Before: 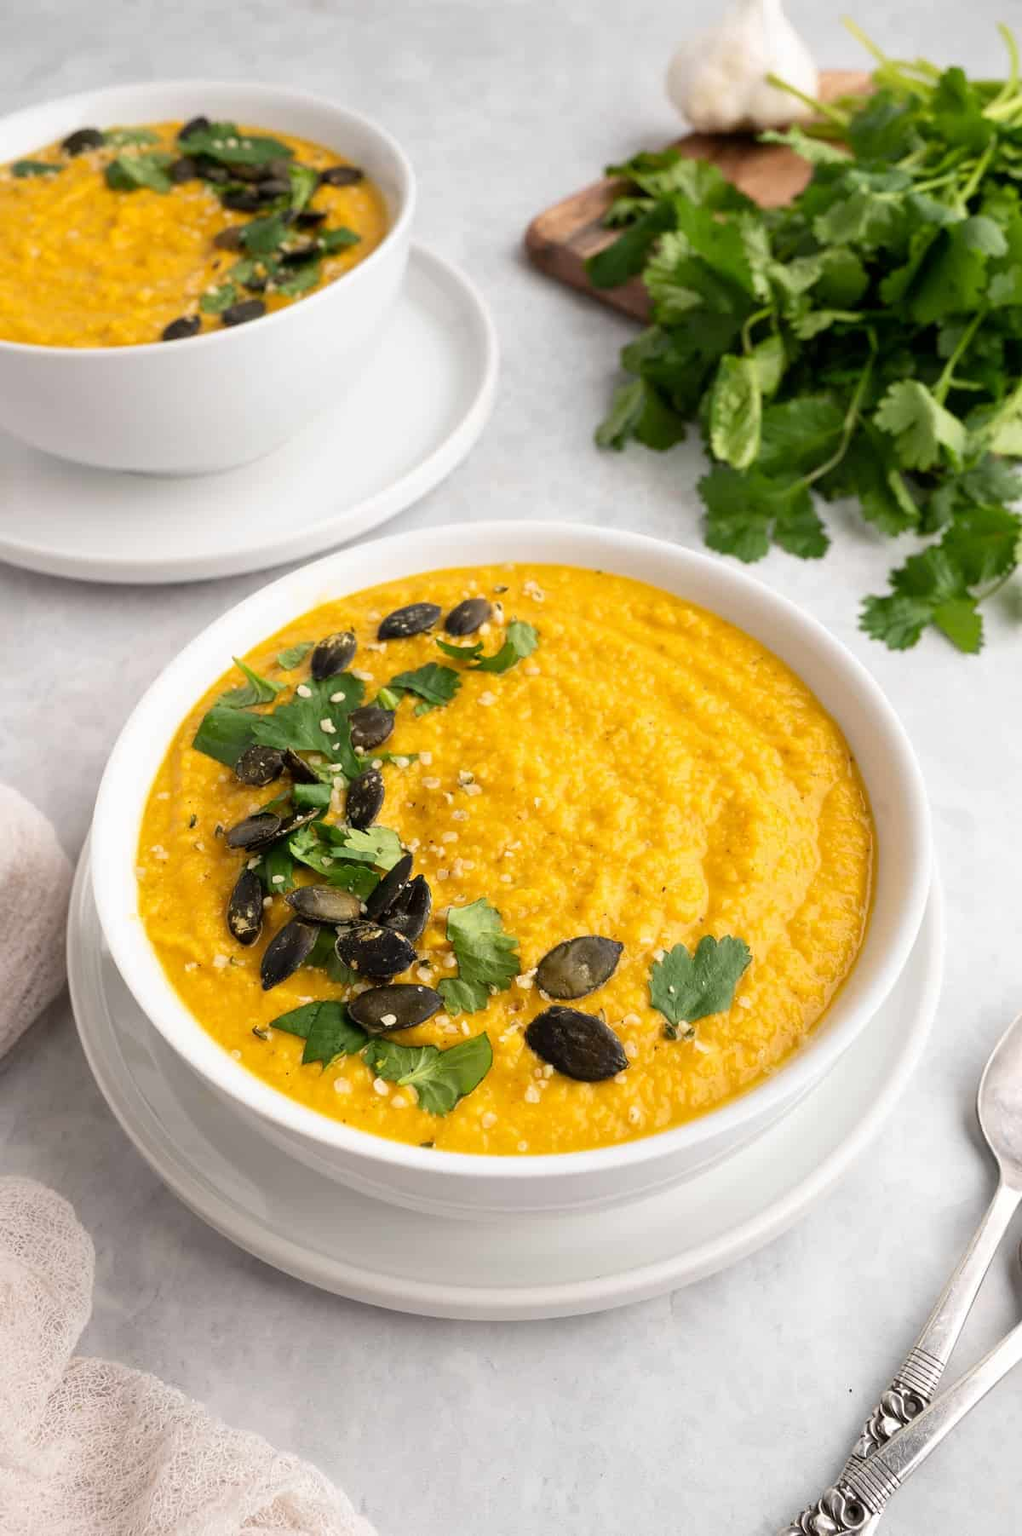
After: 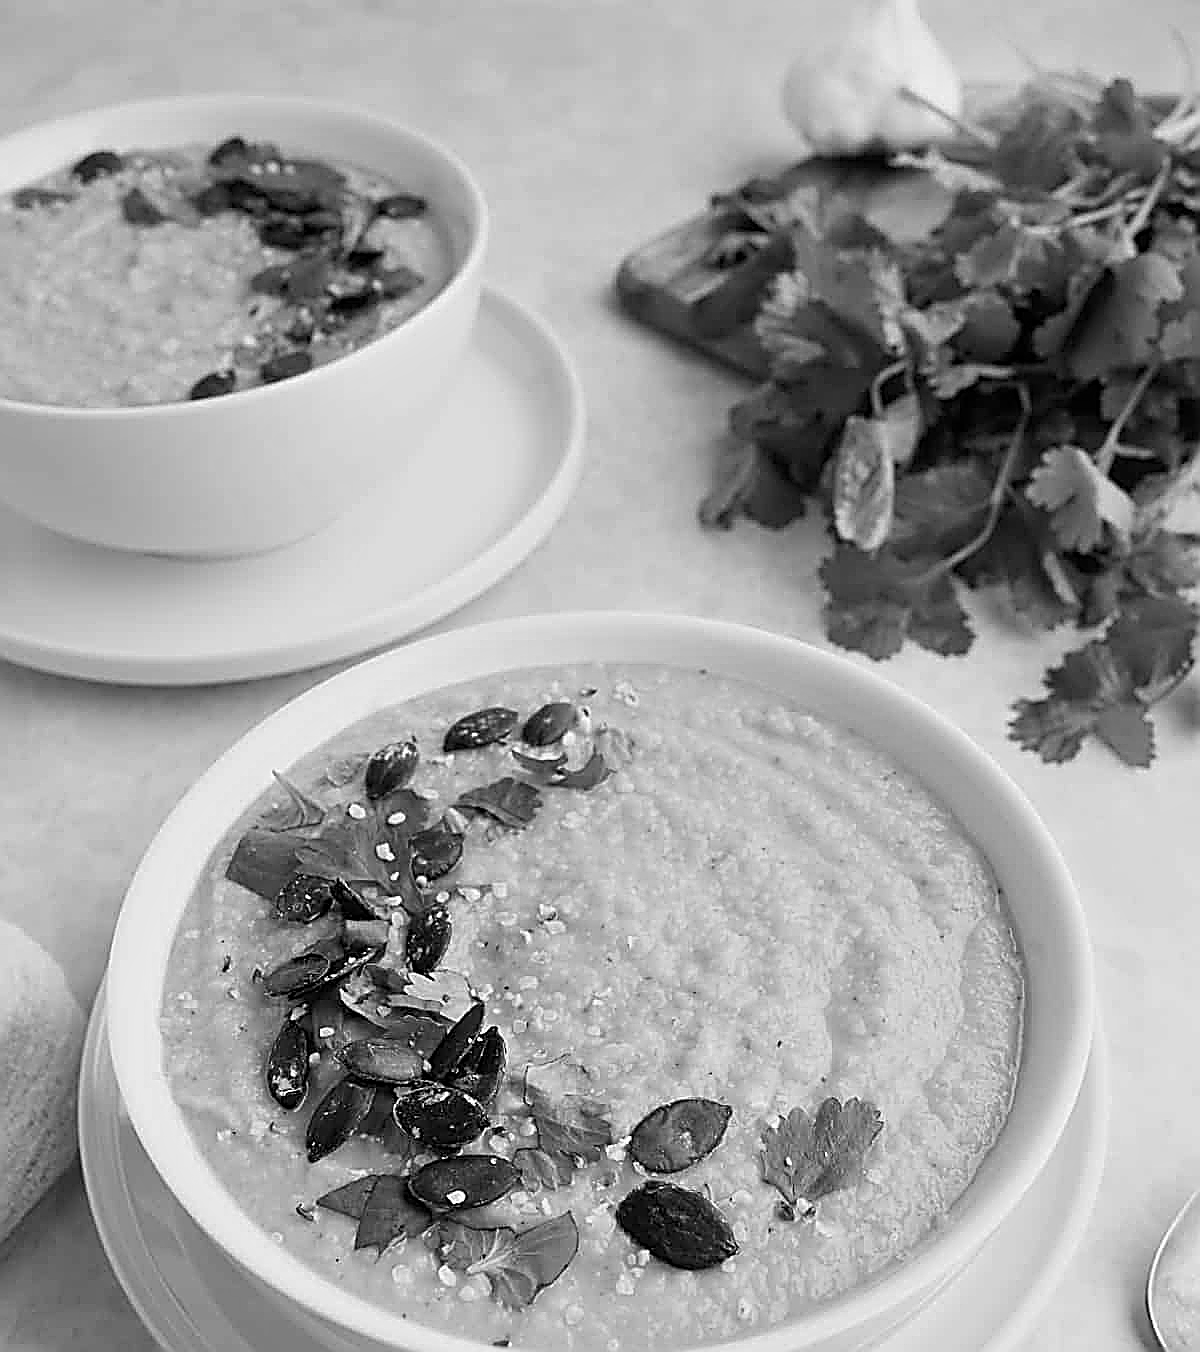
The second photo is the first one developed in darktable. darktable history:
crop: bottom 24.988%
monochrome: a 26.22, b 42.67, size 0.8
sharpen: amount 2
